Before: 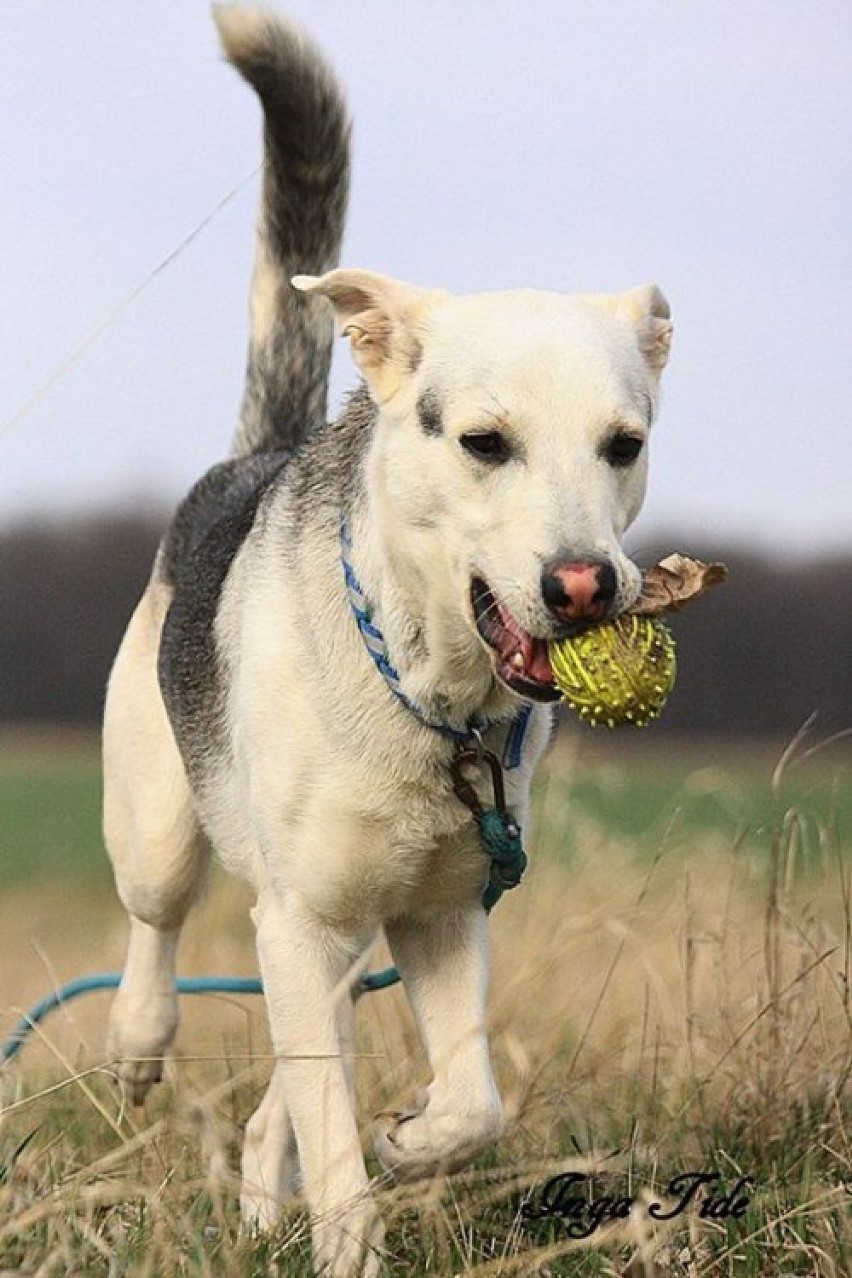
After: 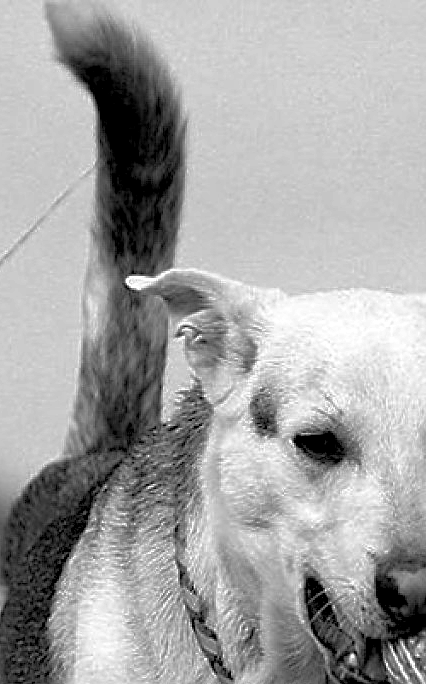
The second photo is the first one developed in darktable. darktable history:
rgb levels: levels [[0.013, 0.434, 0.89], [0, 0.5, 1], [0, 0.5, 1]]
base curve: curves: ch0 [(0, 0) (0.826, 0.587) (1, 1)]
color balance: mode lift, gamma, gain (sRGB), lift [0.97, 1, 1, 1], gamma [1.03, 1, 1, 1]
crop: left 19.556%, right 30.401%, bottom 46.458%
sharpen: on, module defaults
haze removal: compatibility mode true, adaptive false
monochrome: a -6.99, b 35.61, size 1.4
